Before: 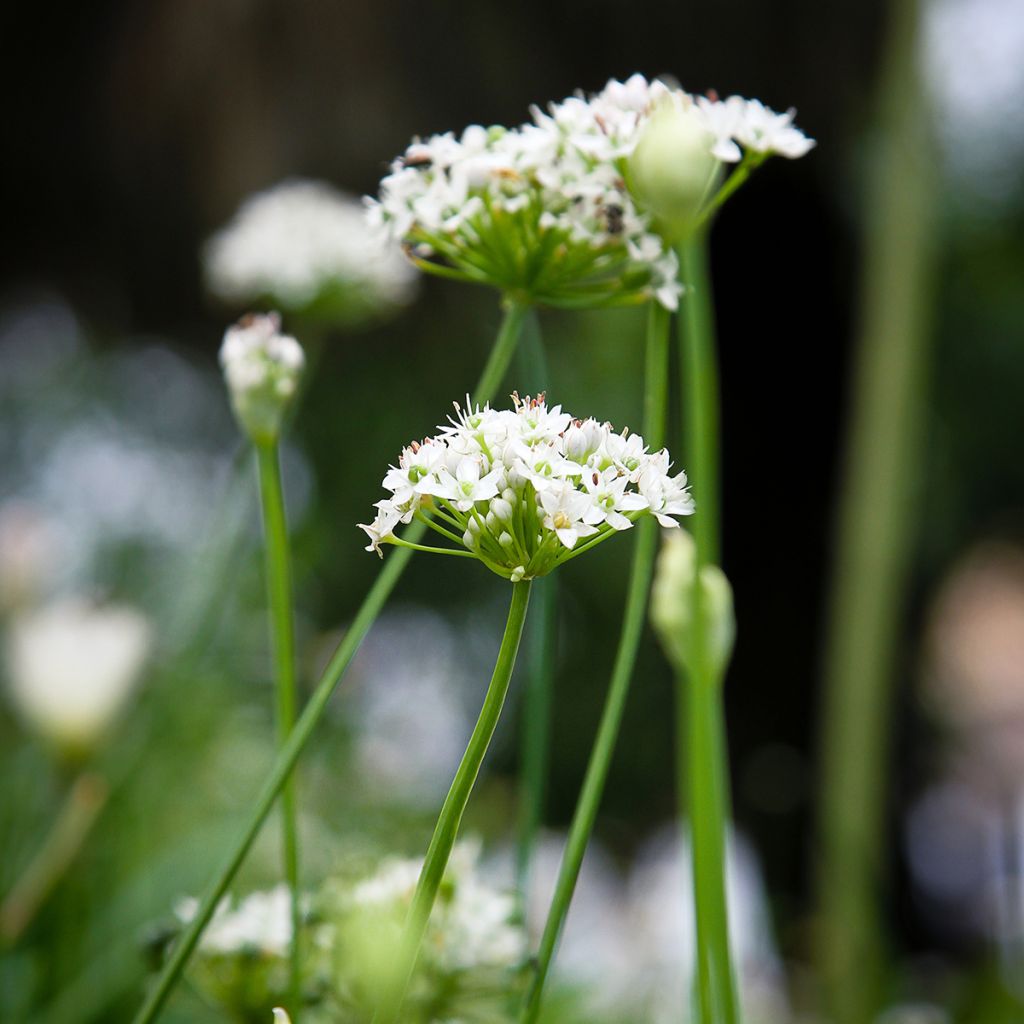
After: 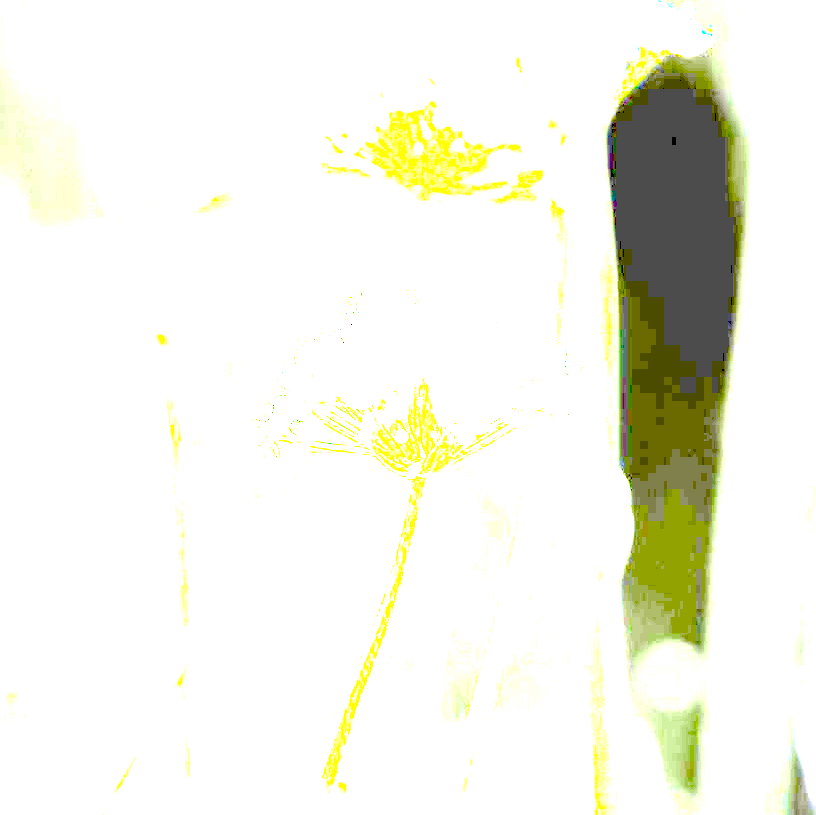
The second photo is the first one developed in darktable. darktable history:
exposure: exposure 7.897 EV, compensate highlight preservation false
crop and rotate: left 10.166%, top 10.064%, right 10.052%, bottom 10.311%
